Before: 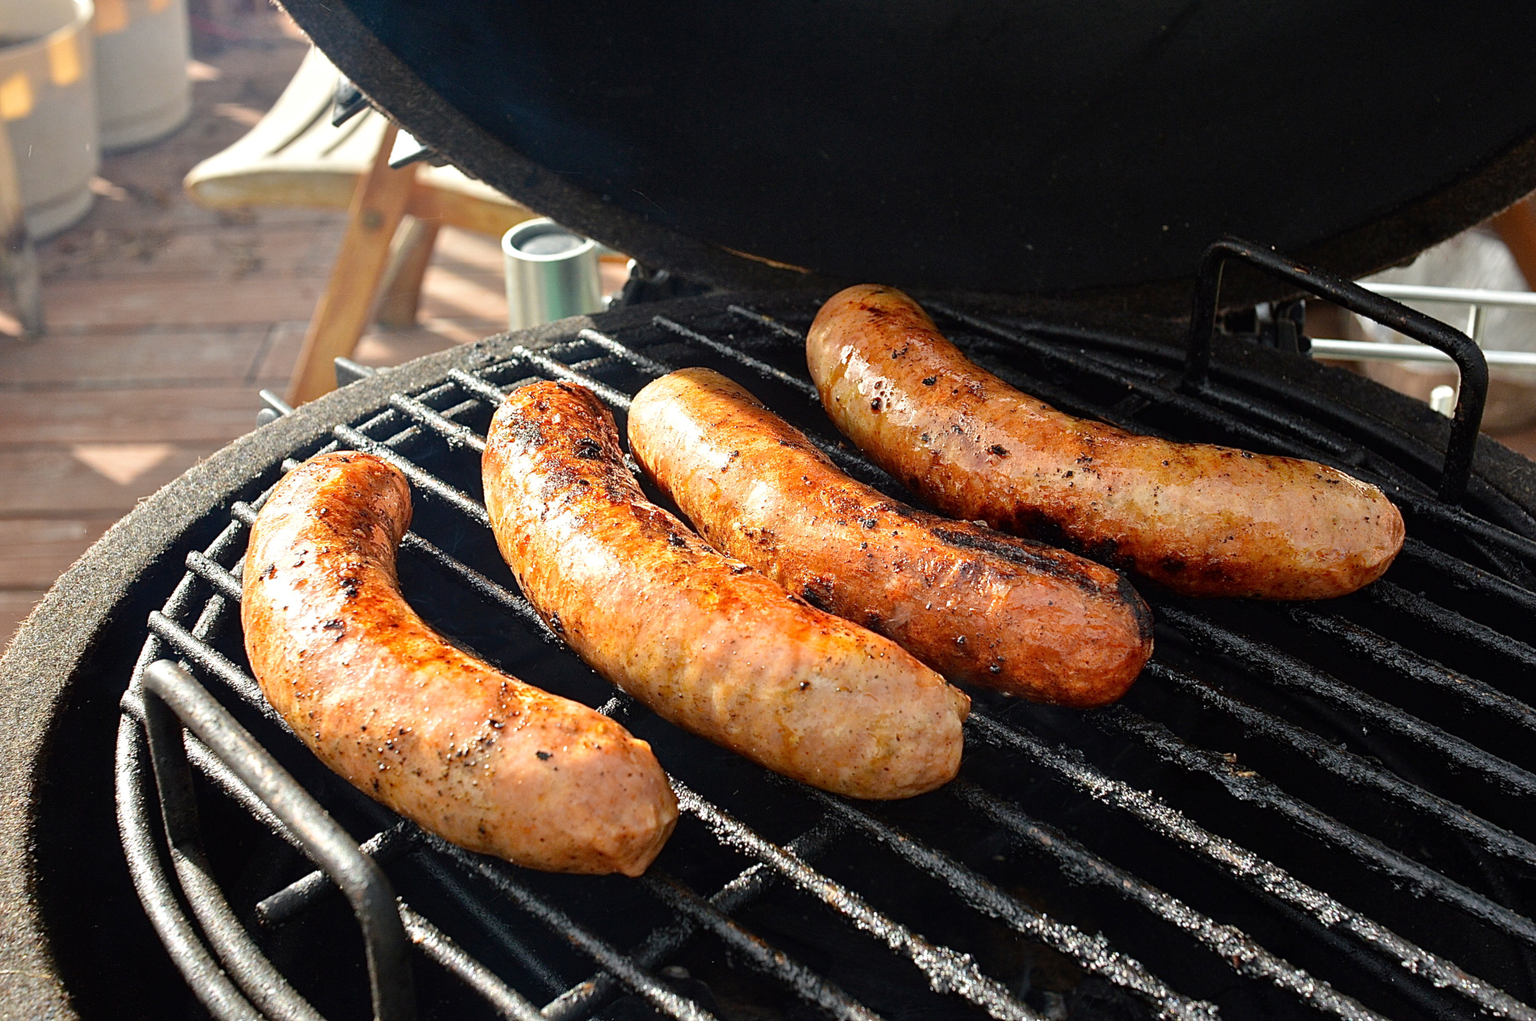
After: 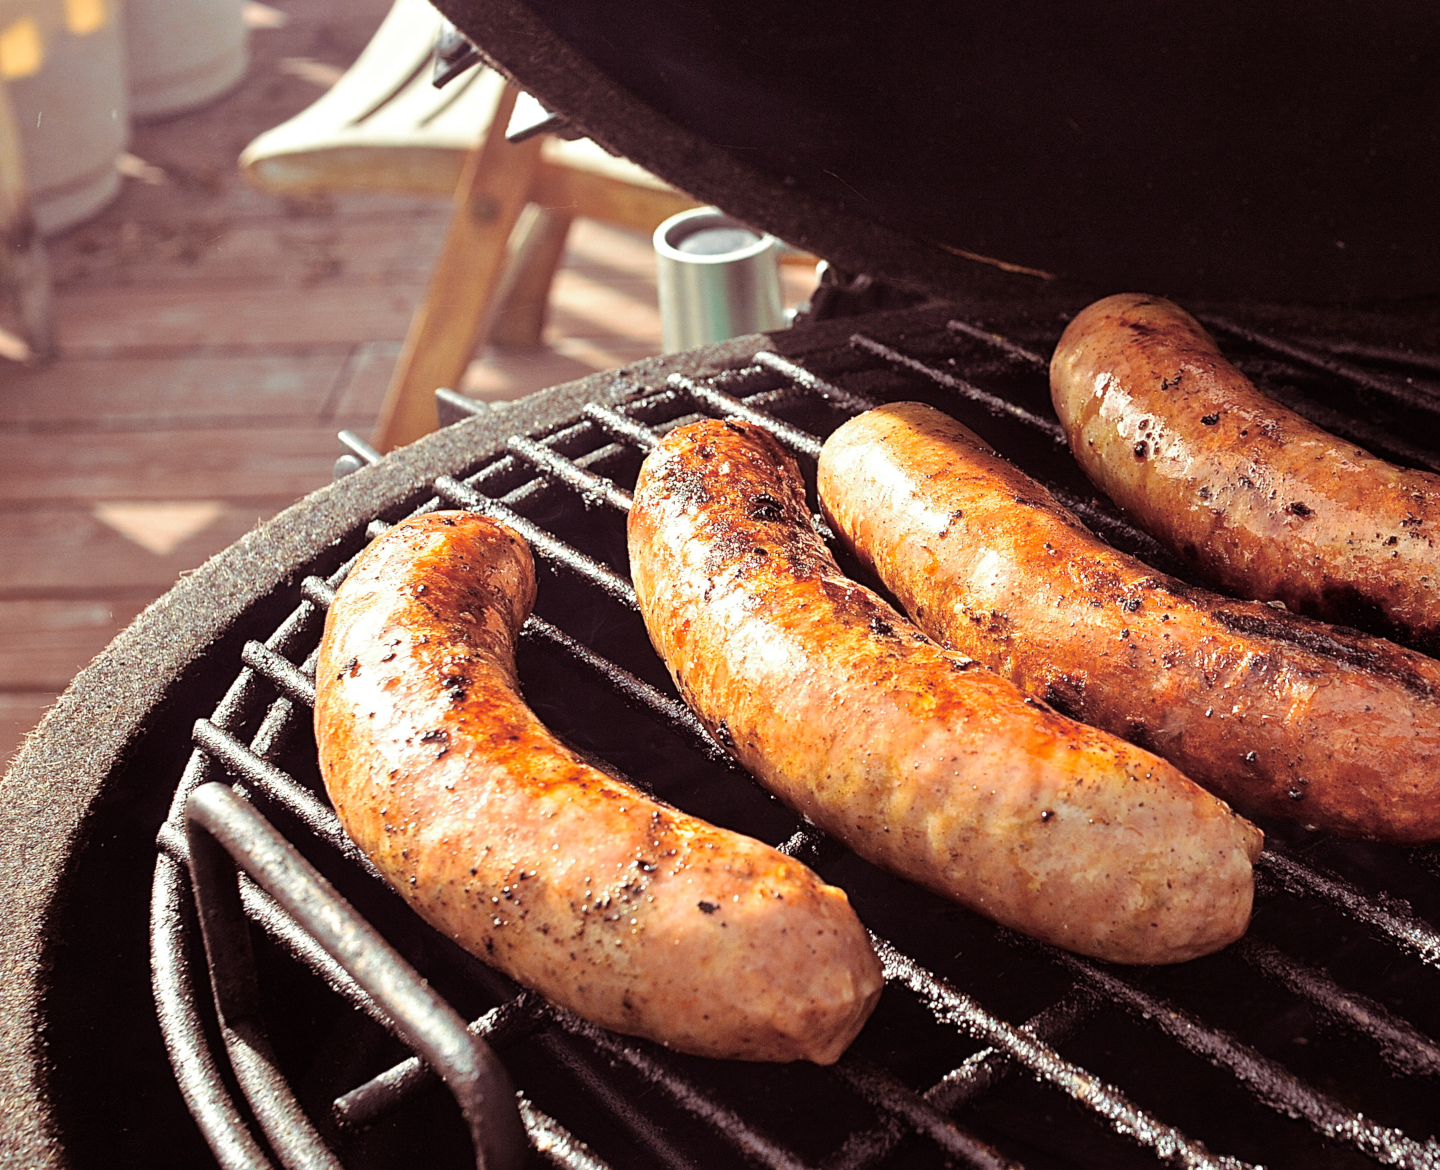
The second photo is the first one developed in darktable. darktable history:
crop: top 5.803%, right 27.864%, bottom 5.804%
split-toning: on, module defaults
